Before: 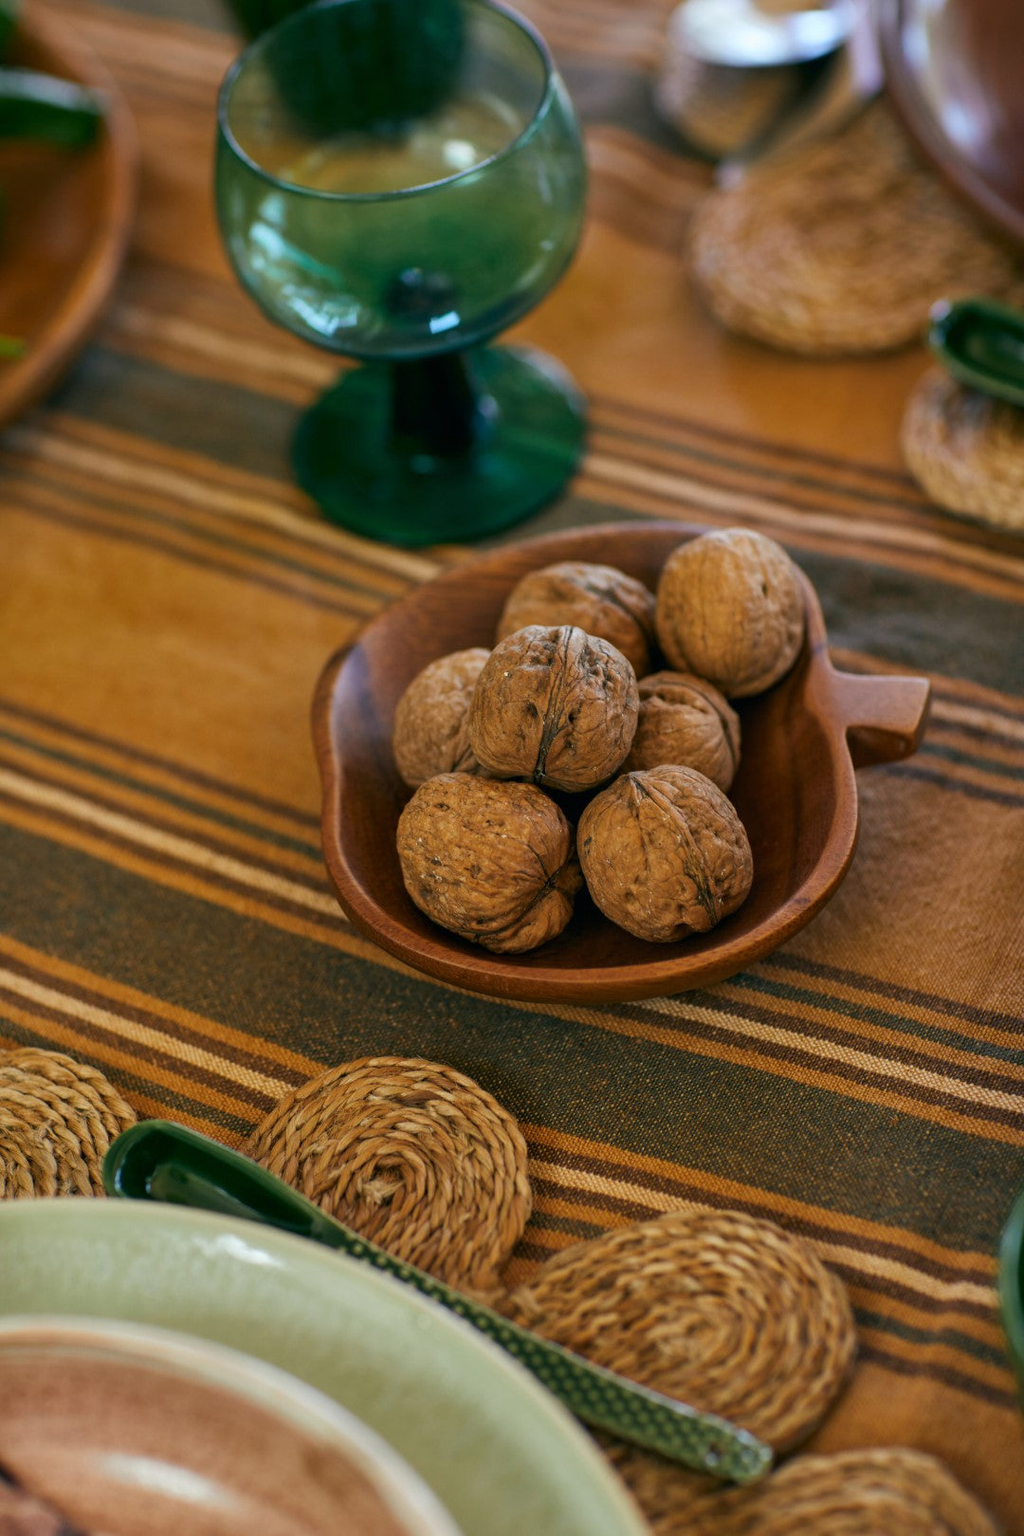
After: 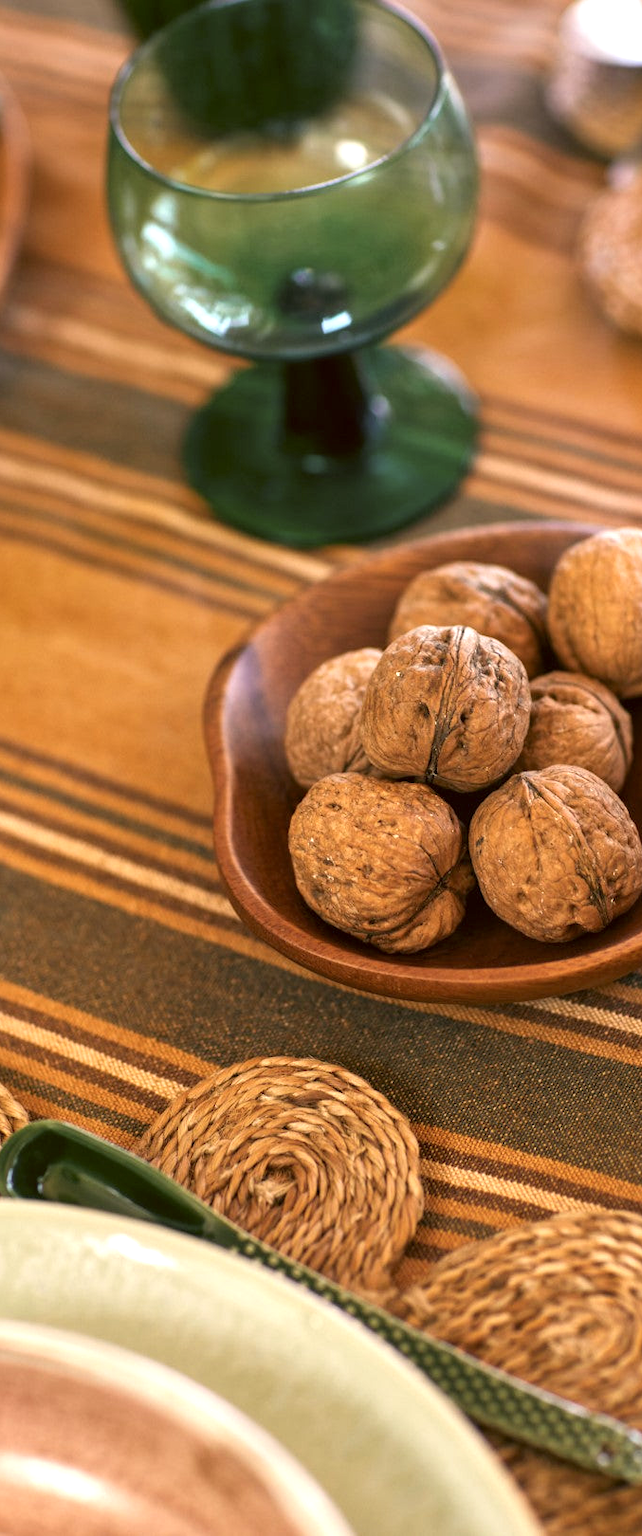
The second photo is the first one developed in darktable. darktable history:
color correction: highlights a* 10.21, highlights b* 9.79, shadows a* 8.61, shadows b* 7.88, saturation 0.8
crop: left 10.644%, right 26.528%
exposure: black level correction 0, exposure 0.95 EV, compensate exposure bias true, compensate highlight preservation false
